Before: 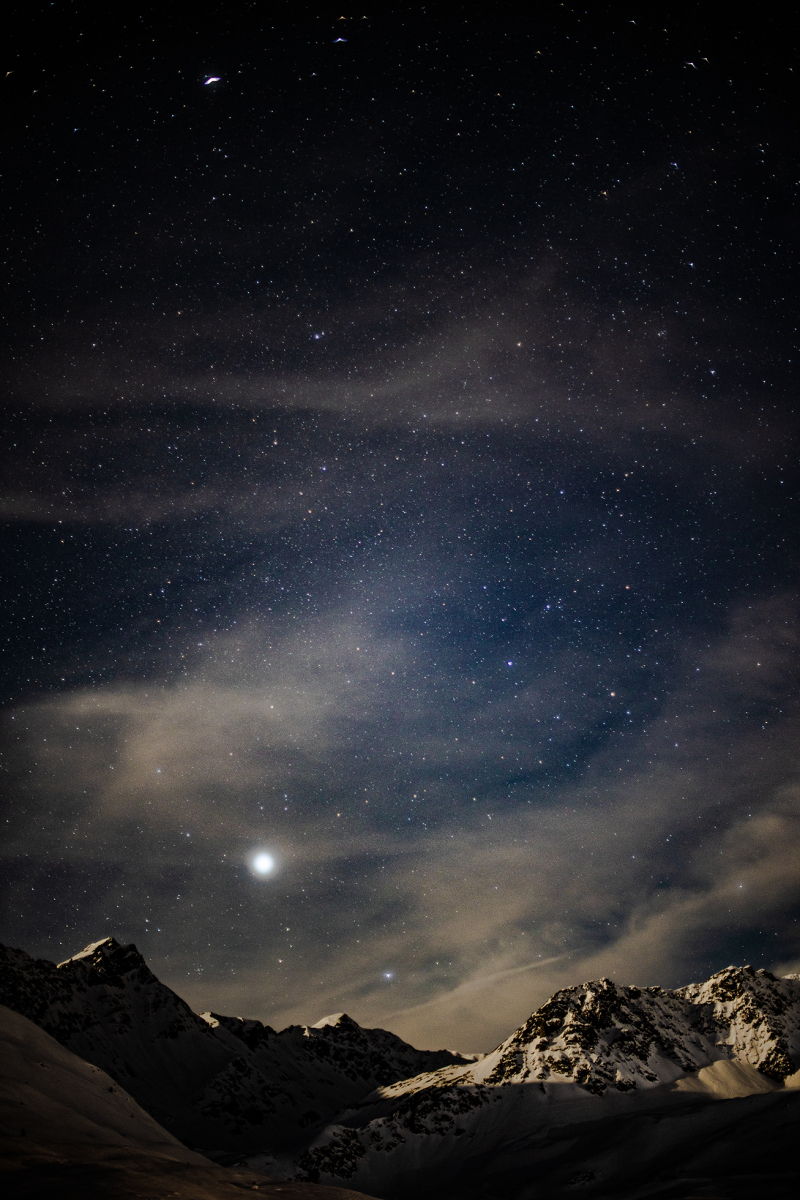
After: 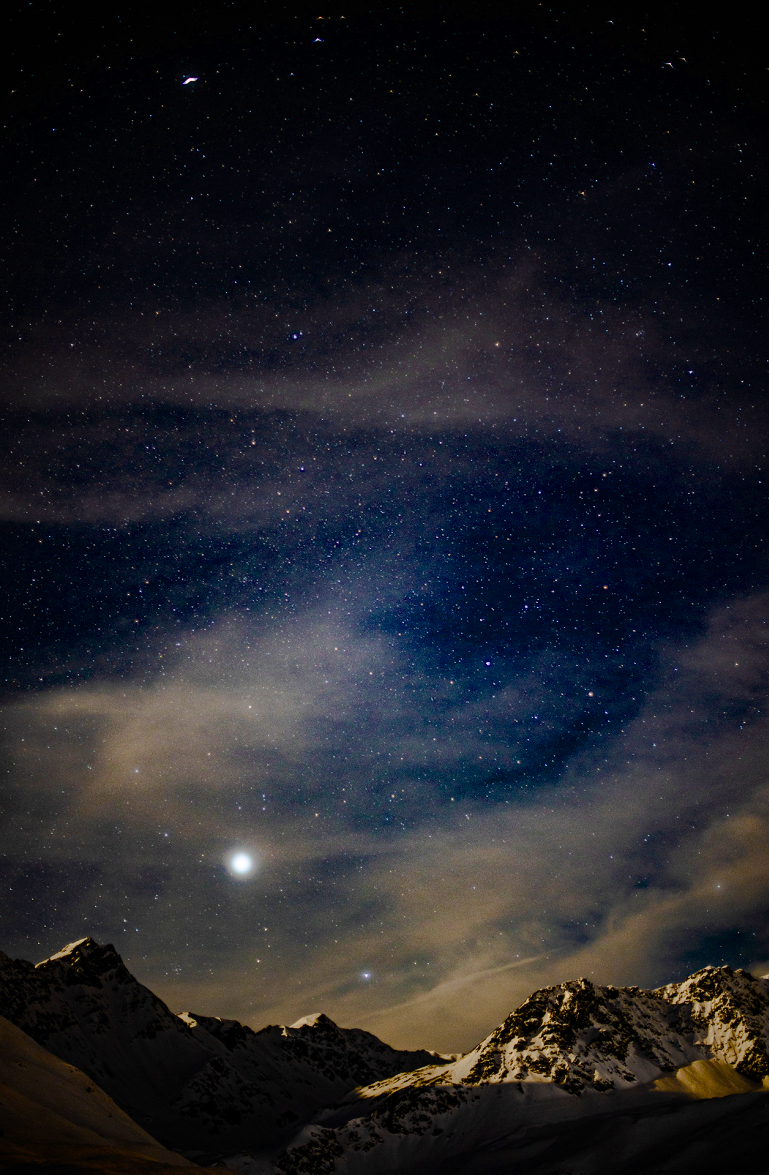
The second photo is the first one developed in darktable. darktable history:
color balance rgb: linear chroma grading › global chroma 15.615%, perceptual saturation grading › global saturation 20%, perceptual saturation grading › highlights -24.878%, perceptual saturation grading › shadows 25.497%, global vibrance 16.793%, saturation formula JzAzBz (2021)
crop and rotate: left 2.755%, right 1.058%, bottom 2.065%
